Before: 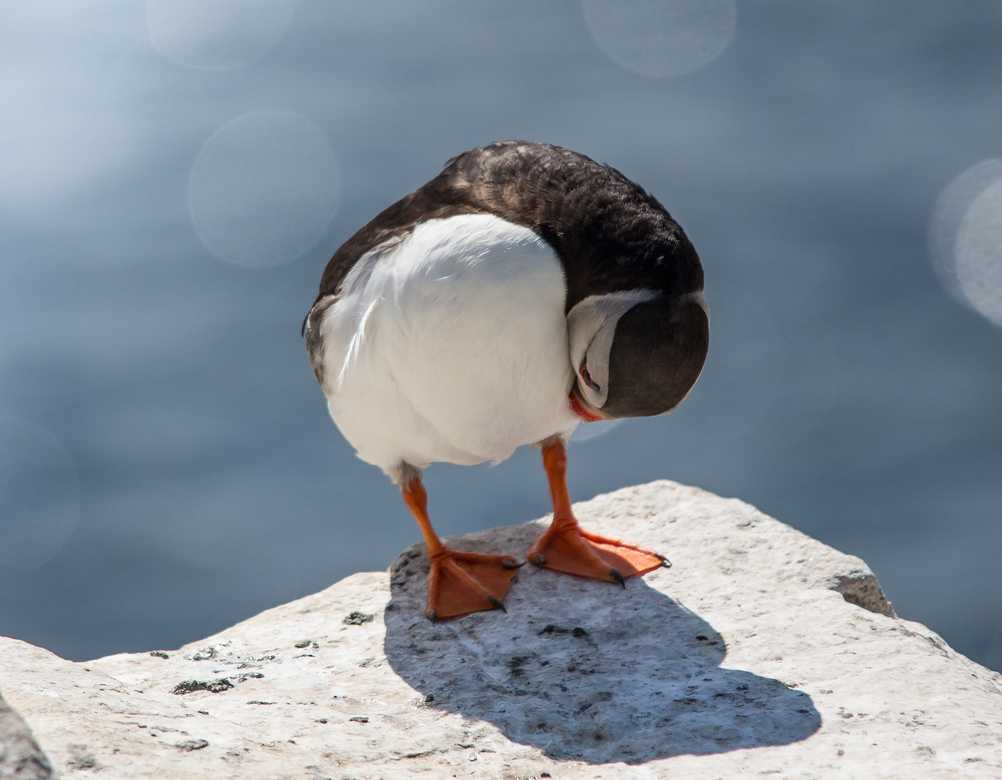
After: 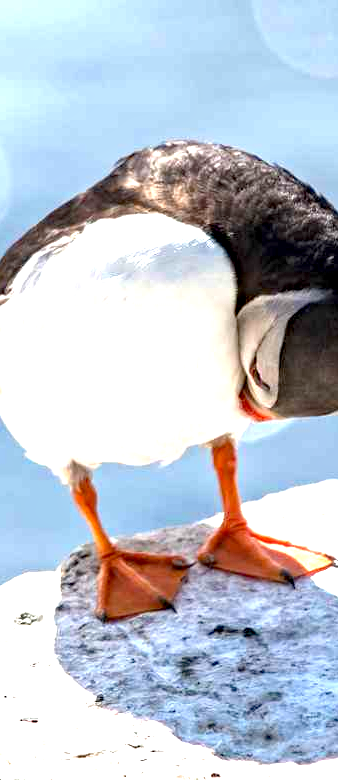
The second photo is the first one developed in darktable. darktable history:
local contrast: highlights 103%, shadows 99%, detail 119%, midtone range 0.2
exposure: black level correction 0.001, exposure 1.821 EV, compensate exposure bias true, compensate highlight preservation false
haze removal: compatibility mode true, adaptive false
crop: left 32.985%, right 33.274%
